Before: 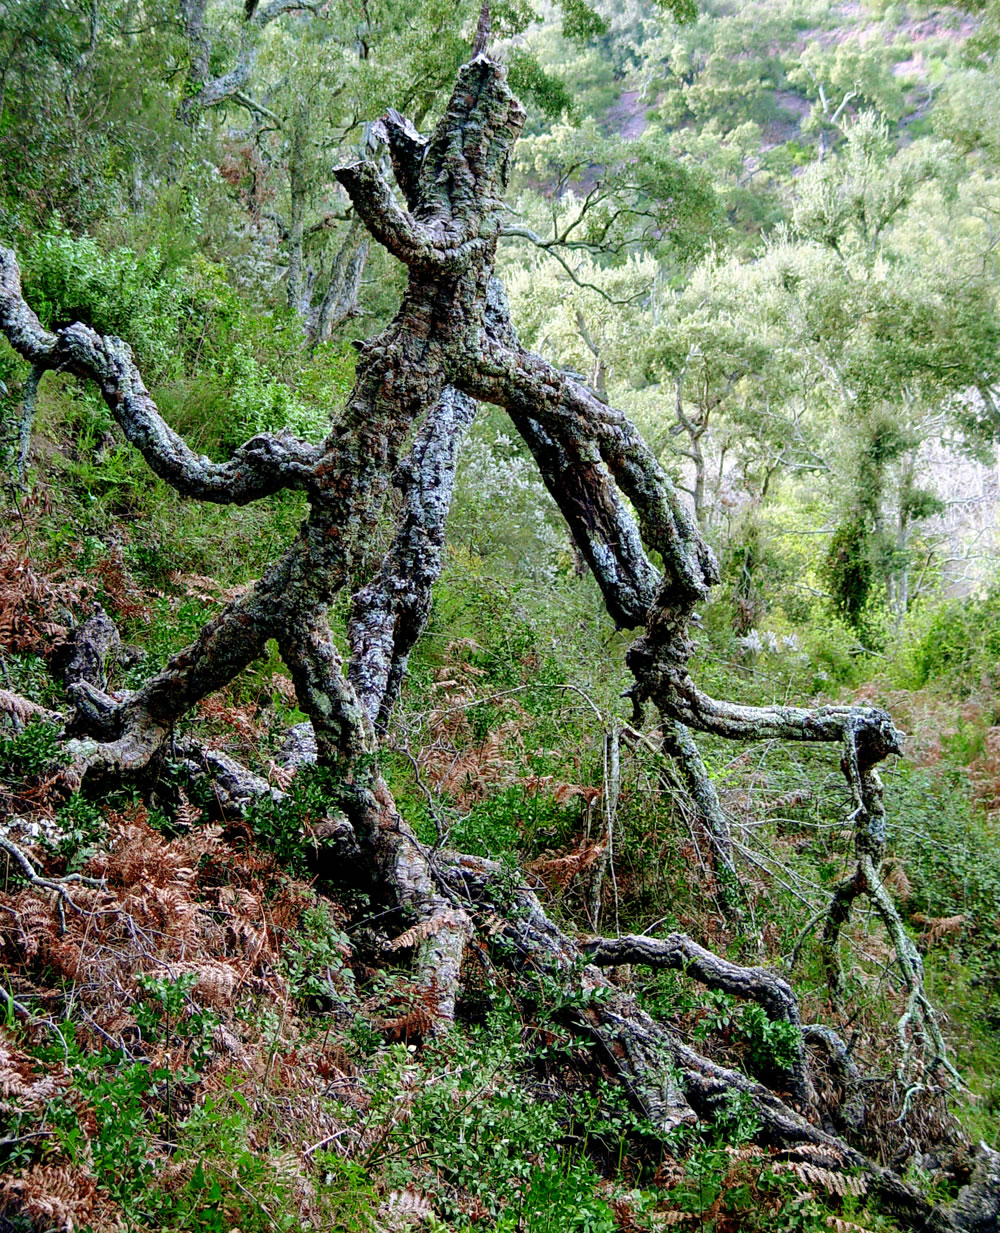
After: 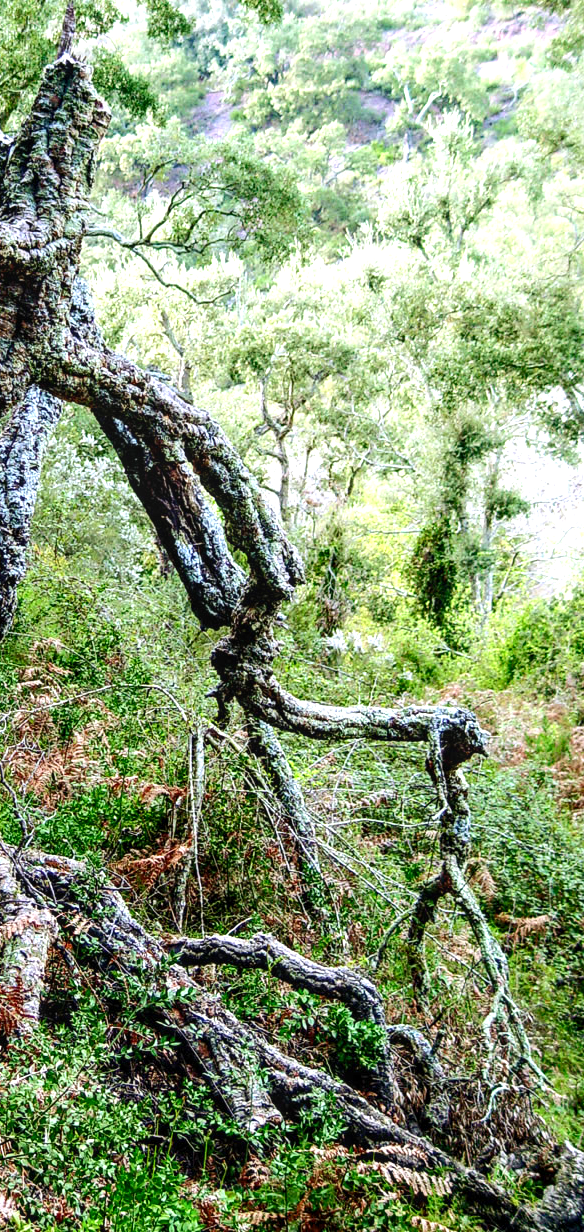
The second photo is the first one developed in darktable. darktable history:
crop: left 41.573%
exposure: black level correction 0, exposure 0.691 EV, compensate exposure bias true, compensate highlight preservation false
tone curve: curves: ch0 [(0, 0) (0.003, 0.003) (0.011, 0.011) (0.025, 0.022) (0.044, 0.039) (0.069, 0.055) (0.1, 0.074) (0.136, 0.101) (0.177, 0.134) (0.224, 0.171) (0.277, 0.216) (0.335, 0.277) (0.399, 0.345) (0.468, 0.427) (0.543, 0.526) (0.623, 0.636) (0.709, 0.731) (0.801, 0.822) (0.898, 0.917) (1, 1)], color space Lab, independent channels, preserve colors none
local contrast: on, module defaults
